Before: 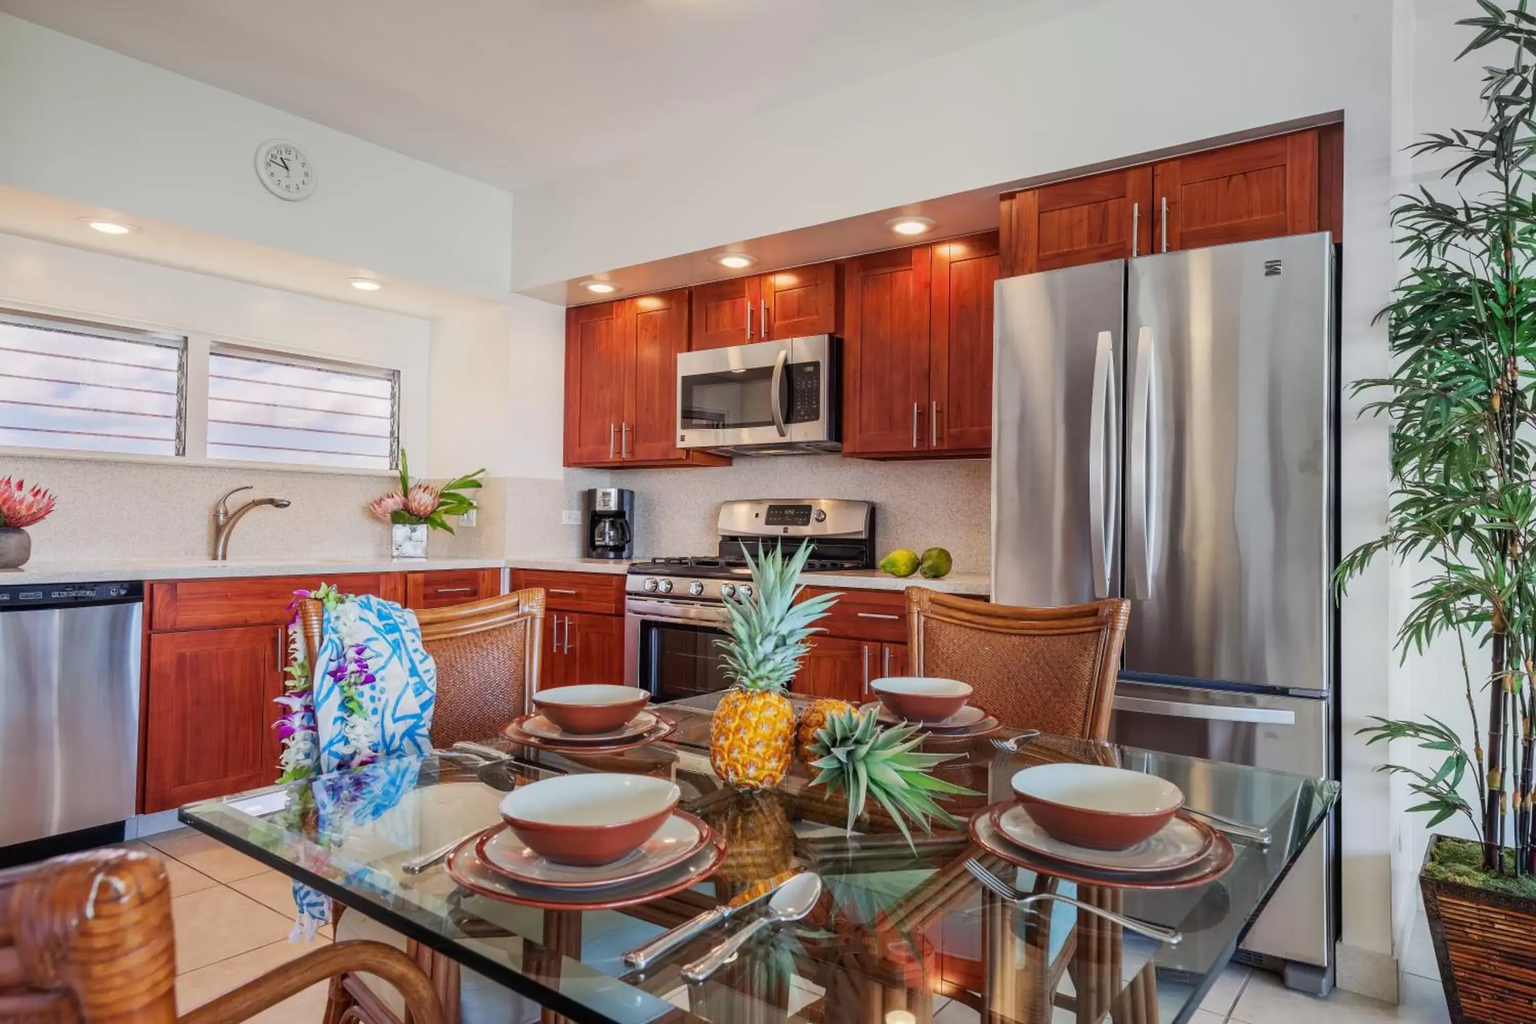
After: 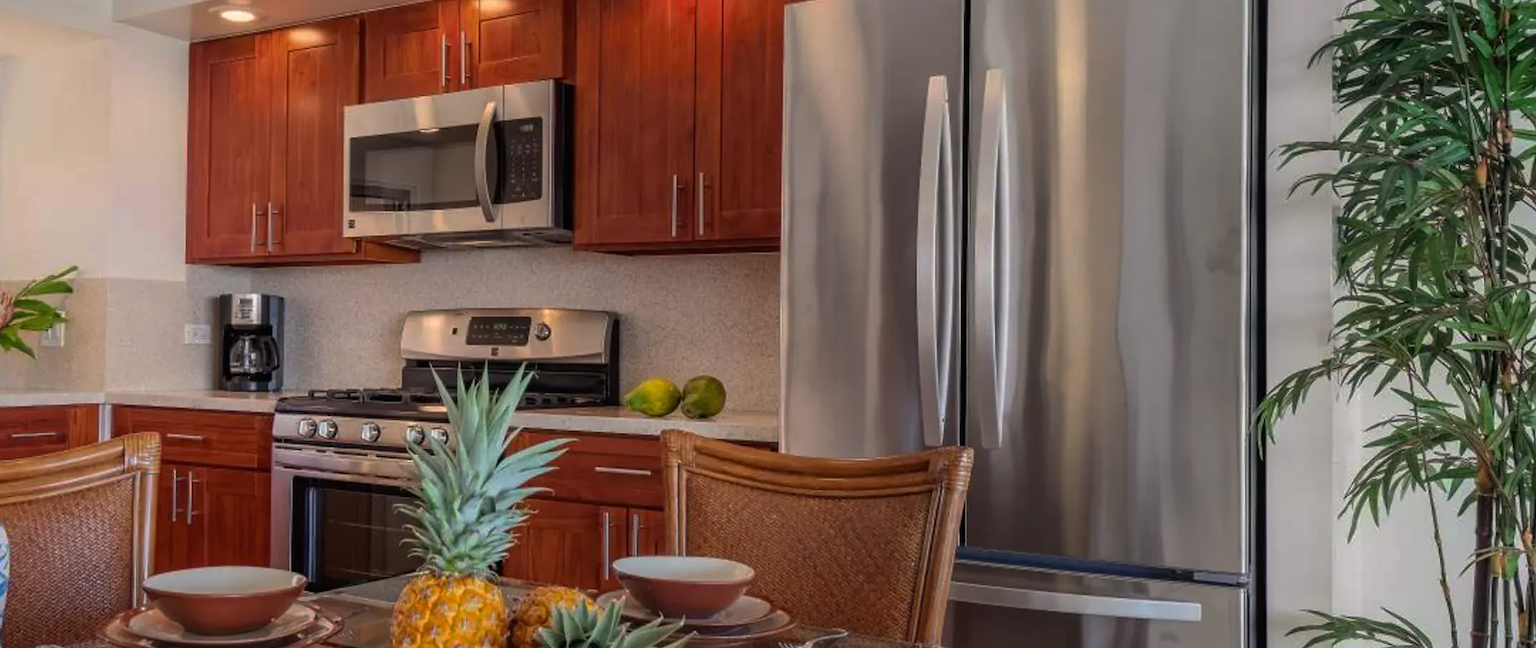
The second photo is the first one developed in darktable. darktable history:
crop and rotate: left 27.992%, top 27.076%, bottom 27.286%
color correction: highlights a* 3.77, highlights b* 5.15
base curve: curves: ch0 [(0, 0) (0.595, 0.418) (1, 1)], preserve colors none
